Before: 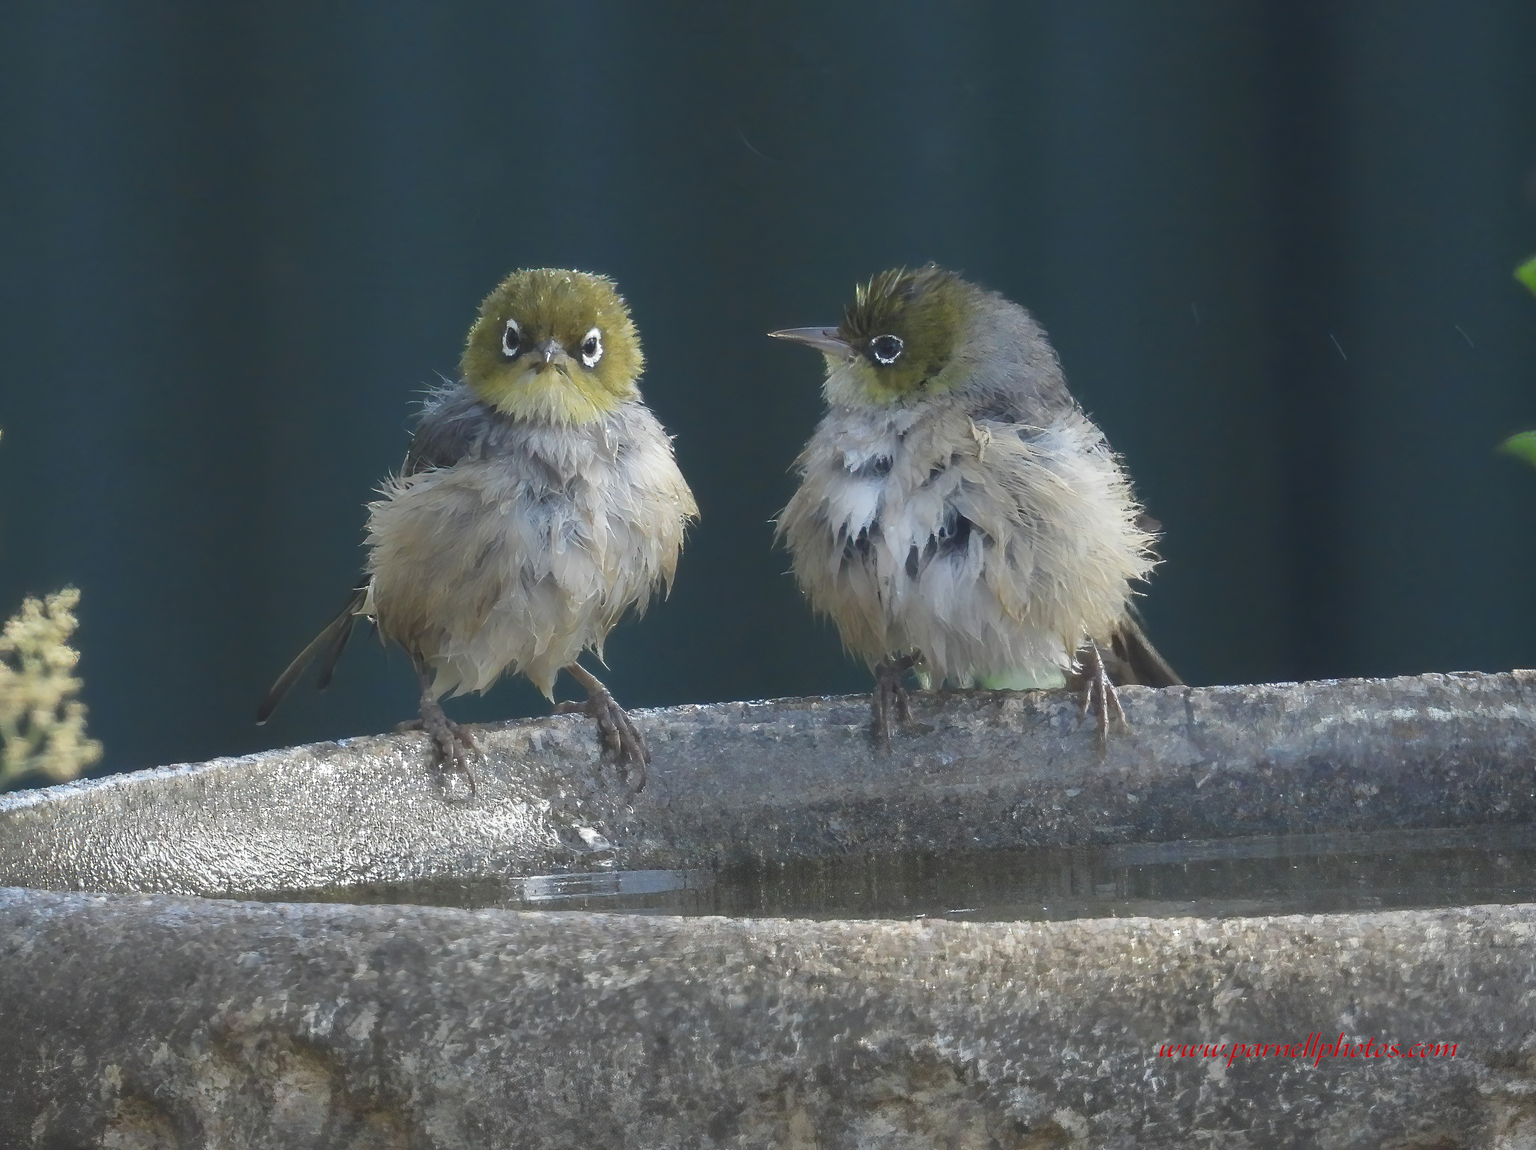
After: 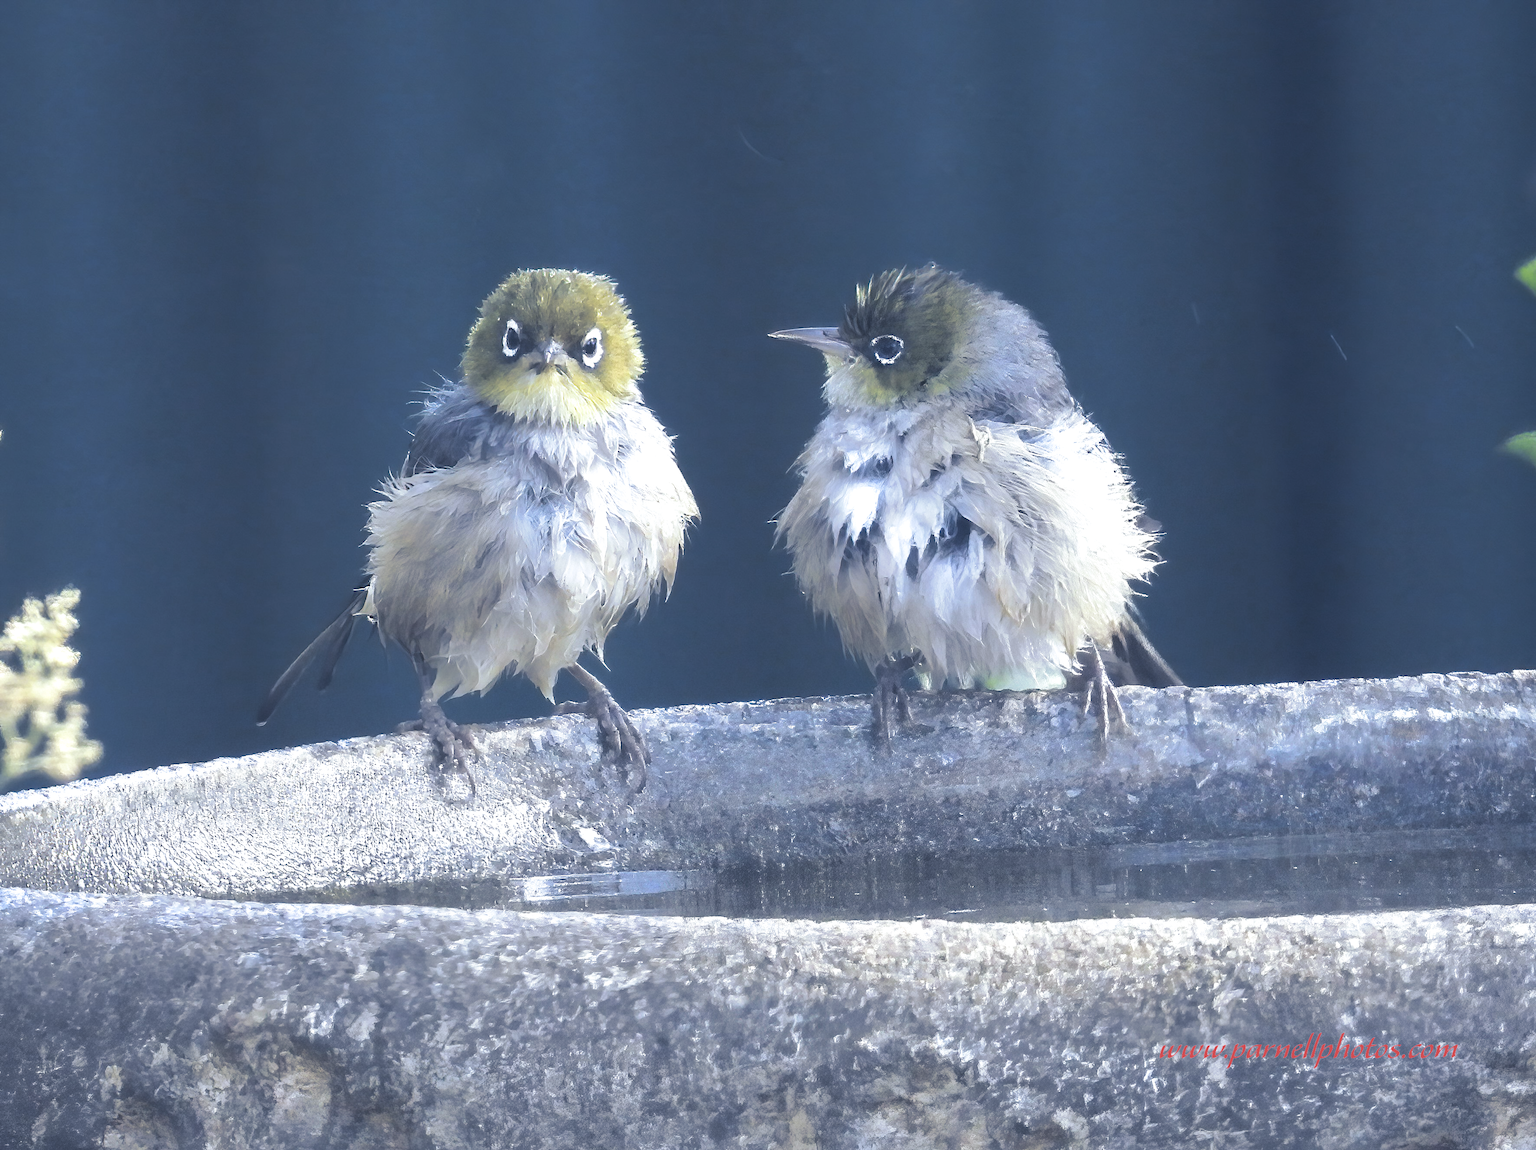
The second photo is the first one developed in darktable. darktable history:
color contrast: green-magenta contrast 0.81
exposure: exposure 0.999 EV, compensate highlight preservation false
split-toning: shadows › hue 230.4°
white balance: red 0.967, blue 1.119, emerald 0.756
